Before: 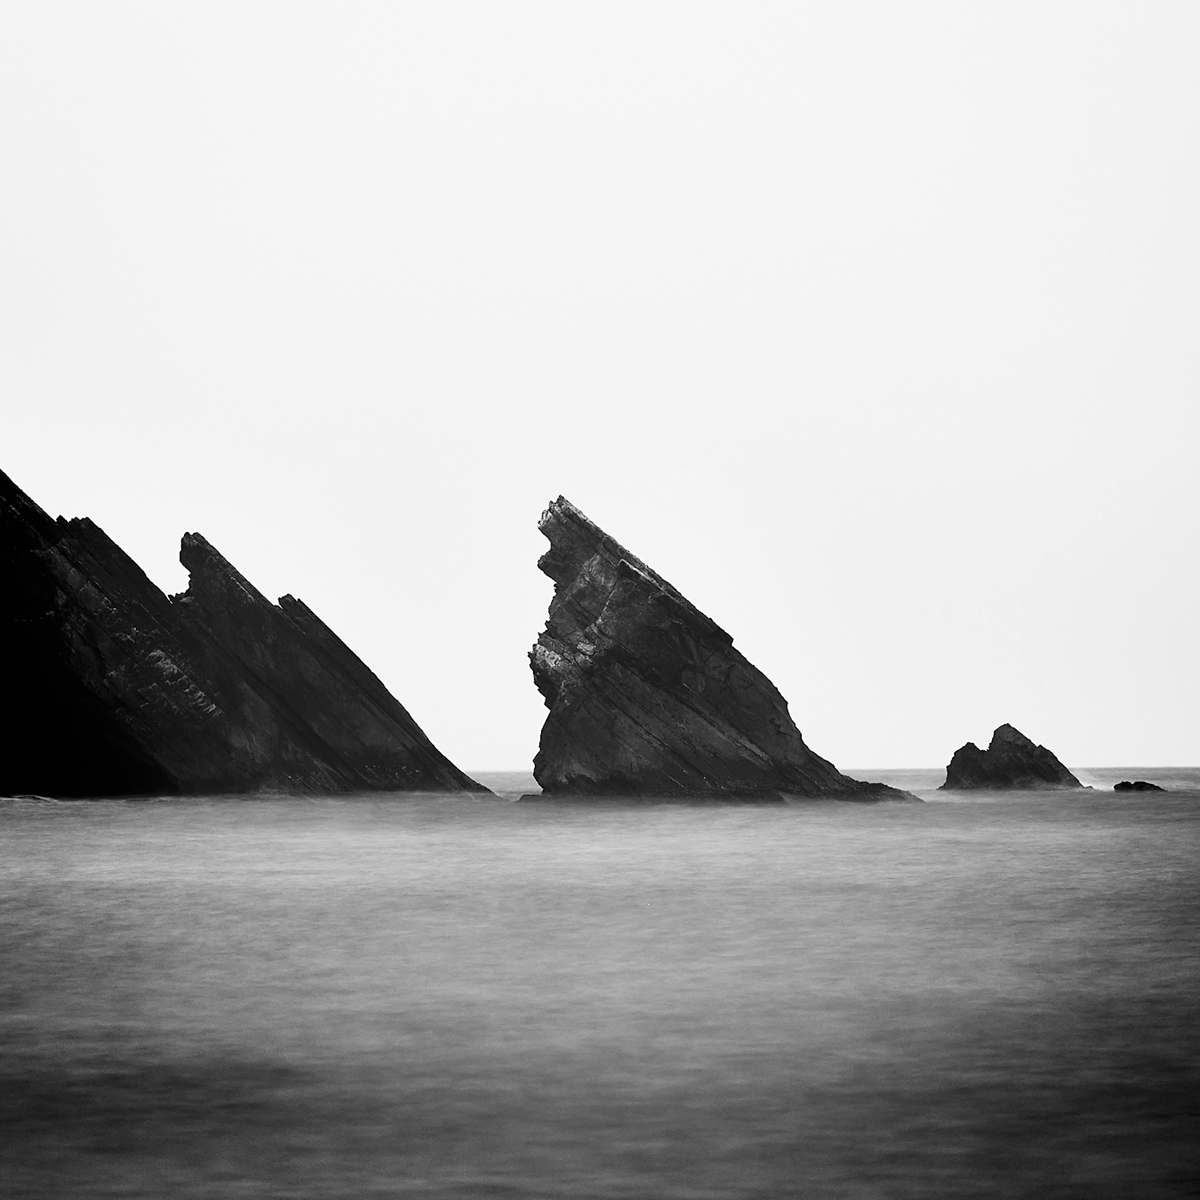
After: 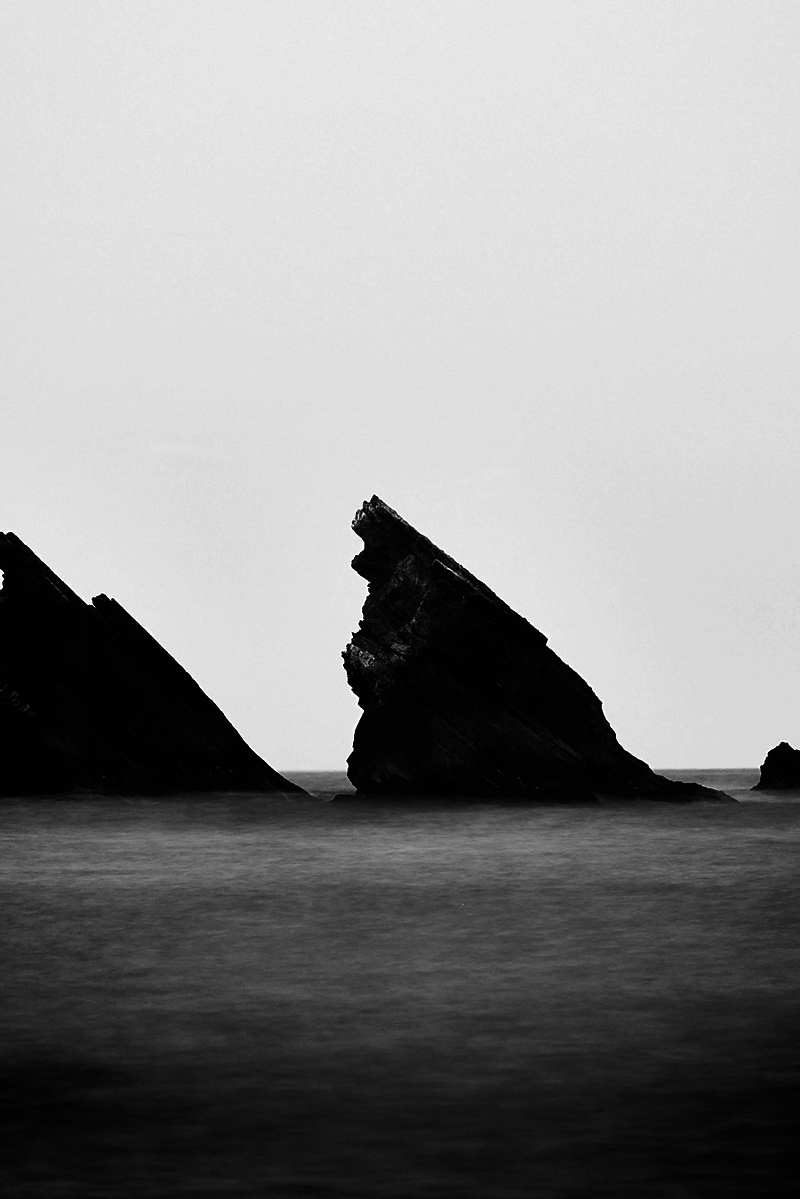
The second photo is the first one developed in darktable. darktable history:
crop and rotate: left 15.546%, right 17.787%
contrast brightness saturation: brightness -1, saturation 1
